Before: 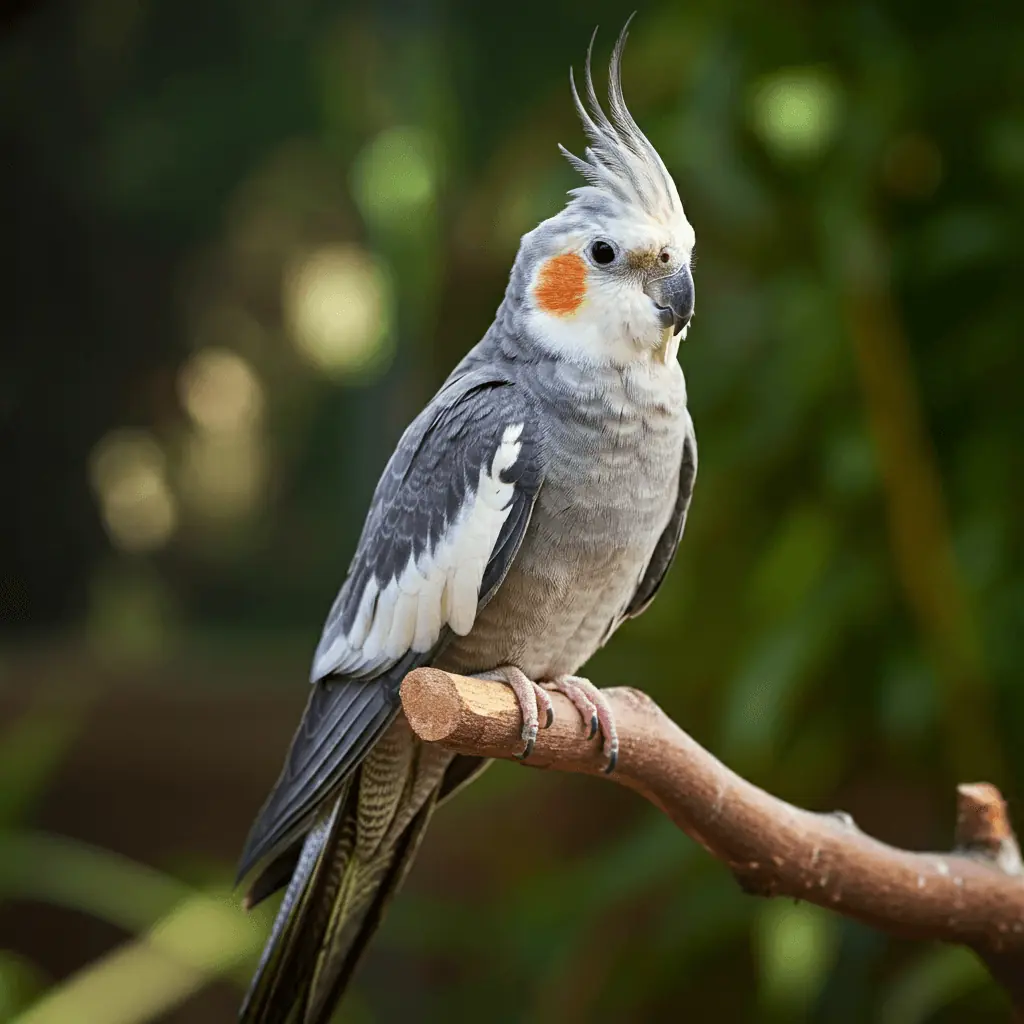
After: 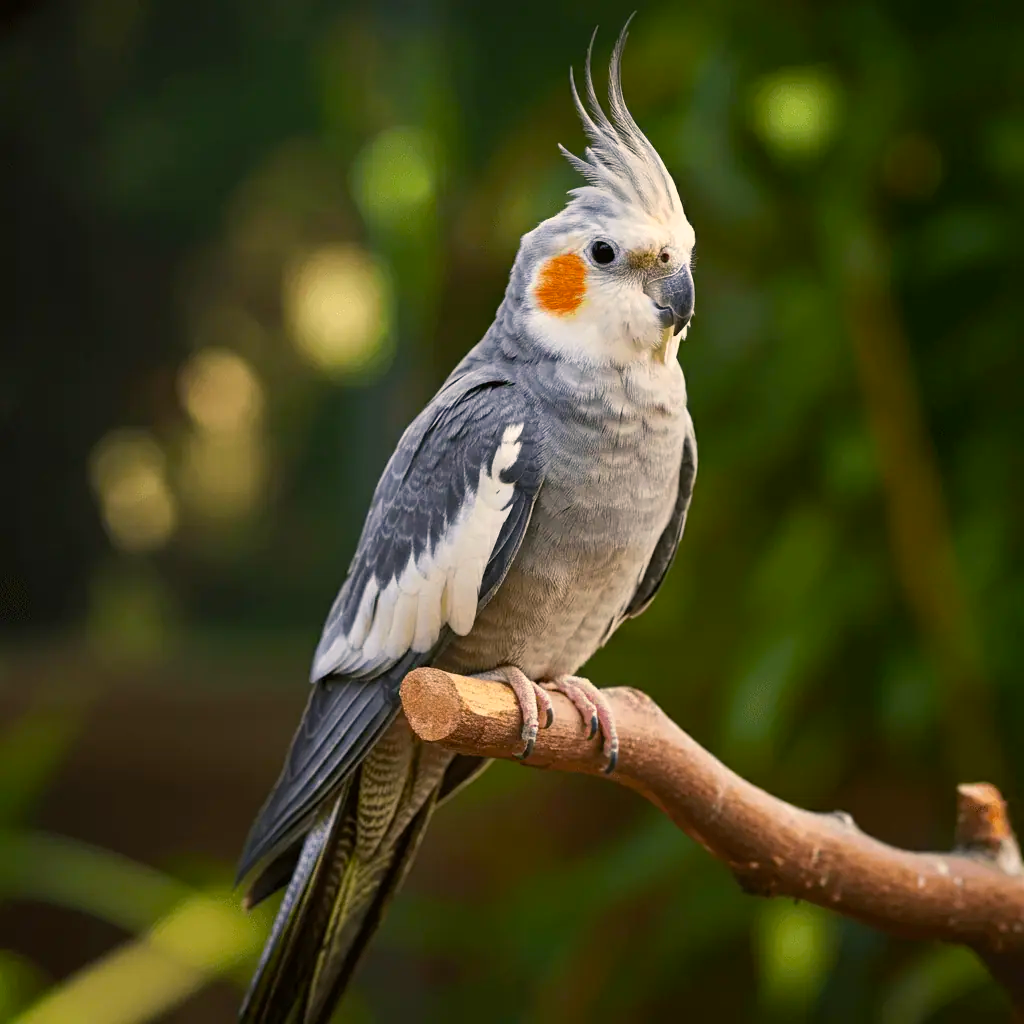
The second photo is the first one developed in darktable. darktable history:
color balance rgb: highlights gain › chroma 3.086%, highlights gain › hue 60.12°, perceptual saturation grading › global saturation 25.599%
